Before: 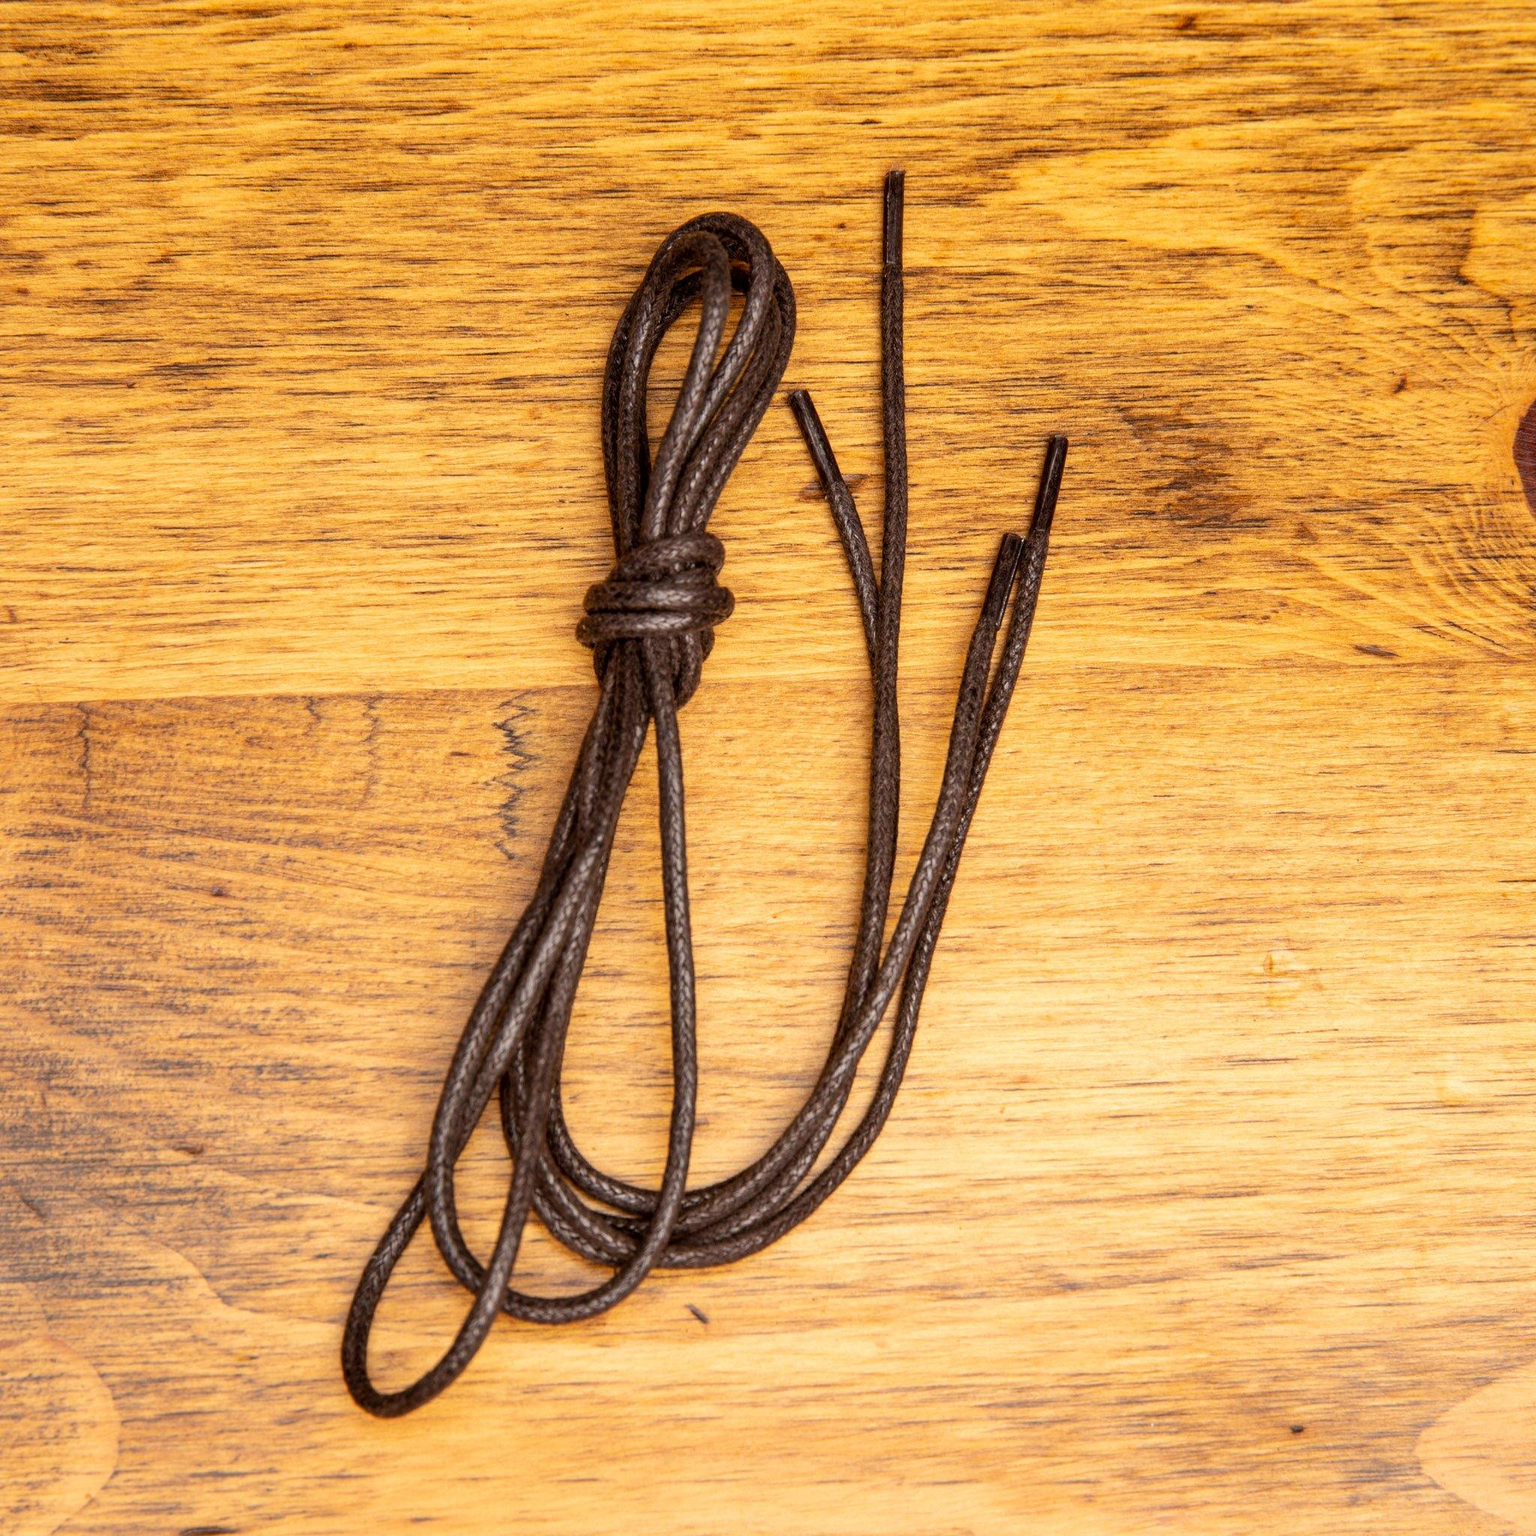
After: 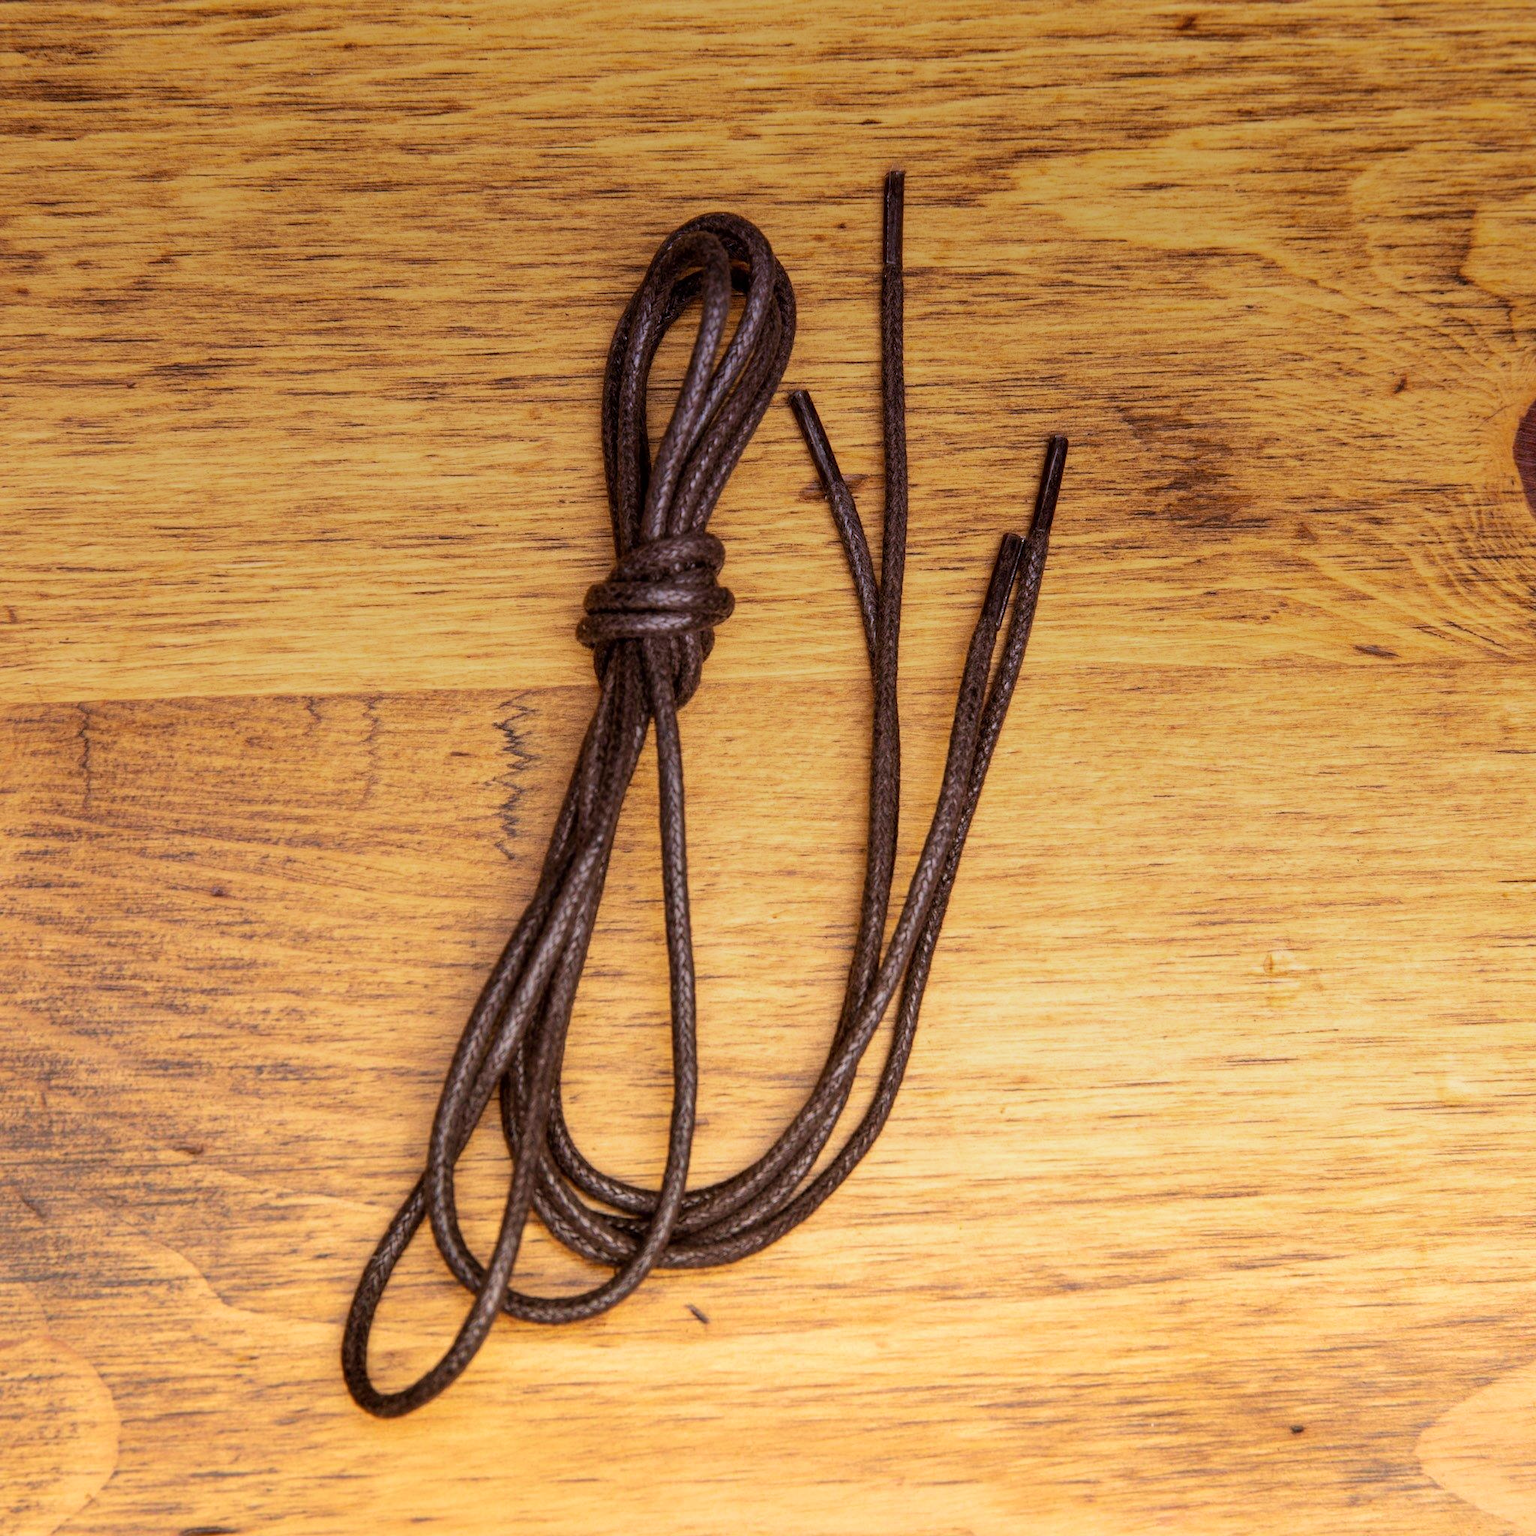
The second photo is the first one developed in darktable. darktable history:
graduated density: hue 238.83°, saturation 50%
velvia: on, module defaults
